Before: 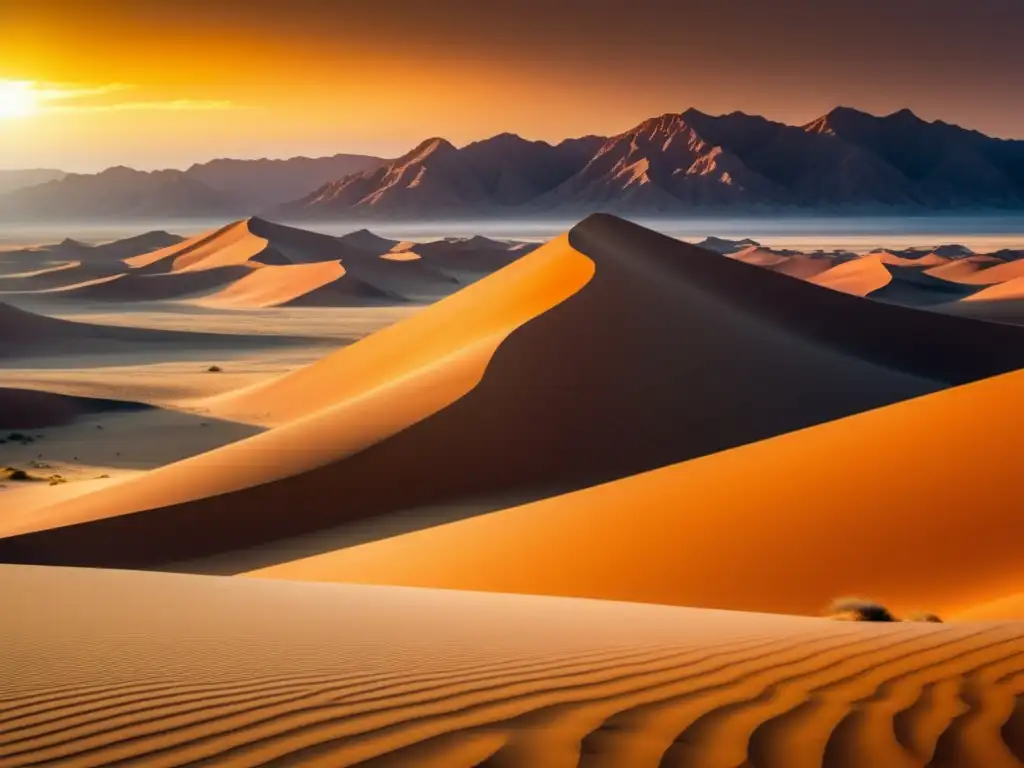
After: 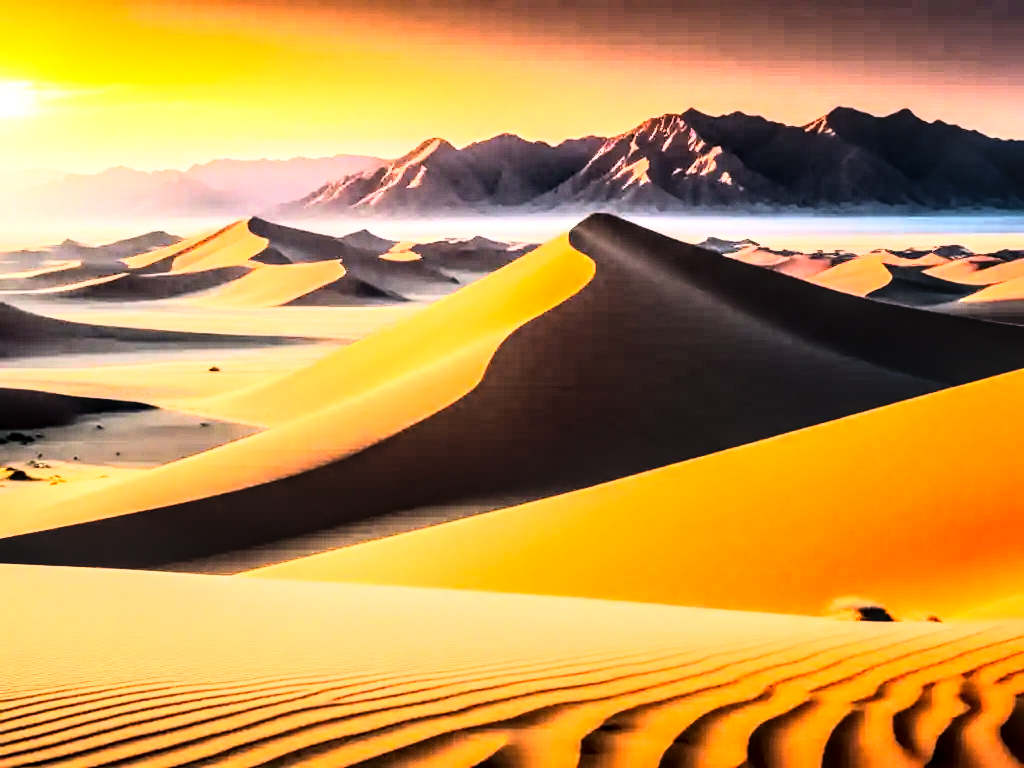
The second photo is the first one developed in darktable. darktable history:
local contrast: detail 150%
color correction: highlights a* 5.81, highlights b* 4.84
rgb curve: curves: ch0 [(0, 0) (0.21, 0.15) (0.24, 0.21) (0.5, 0.75) (0.75, 0.96) (0.89, 0.99) (1, 1)]; ch1 [(0, 0.02) (0.21, 0.13) (0.25, 0.2) (0.5, 0.67) (0.75, 0.9) (0.89, 0.97) (1, 1)]; ch2 [(0, 0.02) (0.21, 0.13) (0.25, 0.2) (0.5, 0.67) (0.75, 0.9) (0.89, 0.97) (1, 1)], compensate middle gray true
tone equalizer: -8 EV -0.75 EV, -7 EV -0.7 EV, -6 EV -0.6 EV, -5 EV -0.4 EV, -3 EV 0.4 EV, -2 EV 0.6 EV, -1 EV 0.7 EV, +0 EV 0.75 EV, edges refinement/feathering 500, mask exposure compensation -1.57 EV, preserve details no
exposure: black level correction 0, exposure 0.7 EV, compensate exposure bias true, compensate highlight preservation false
